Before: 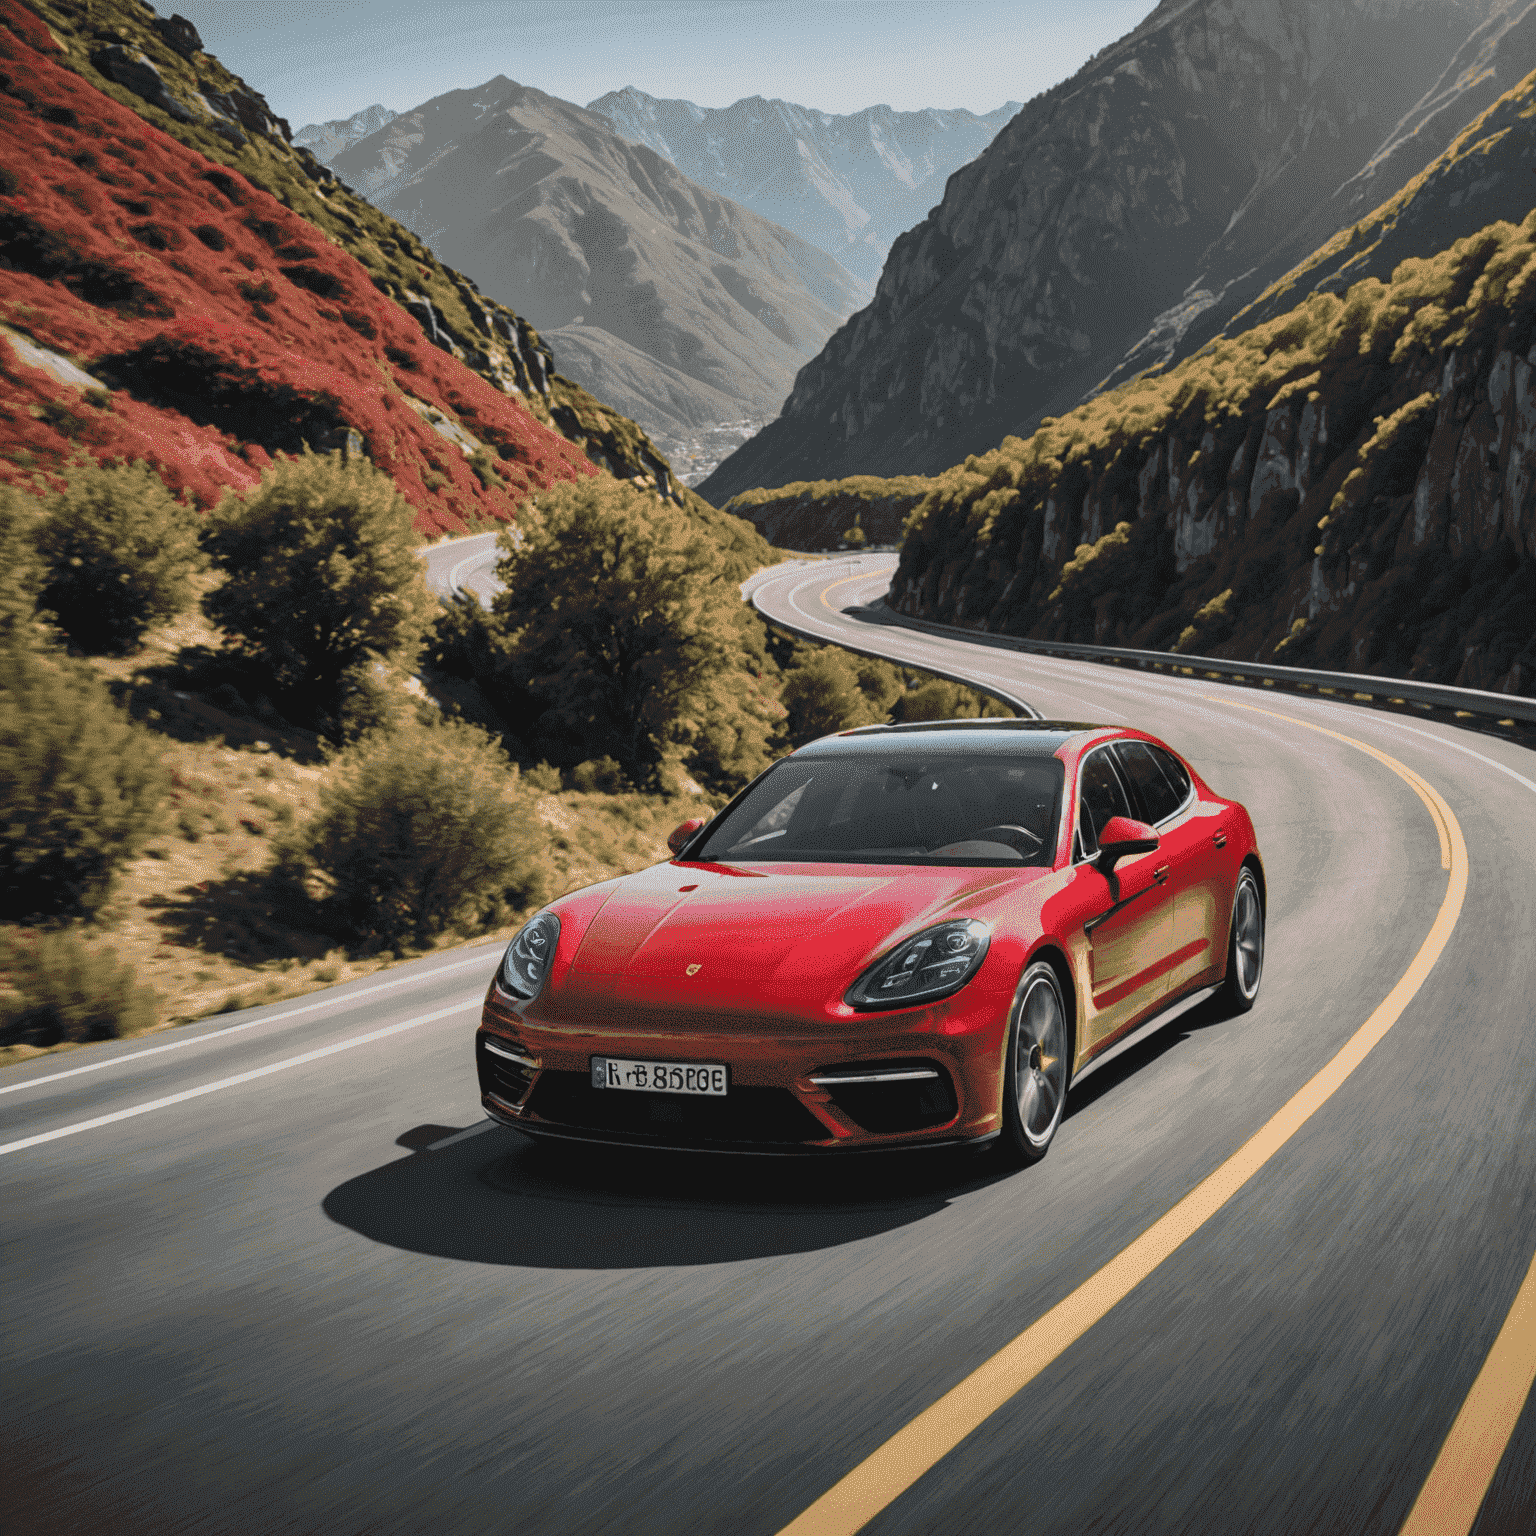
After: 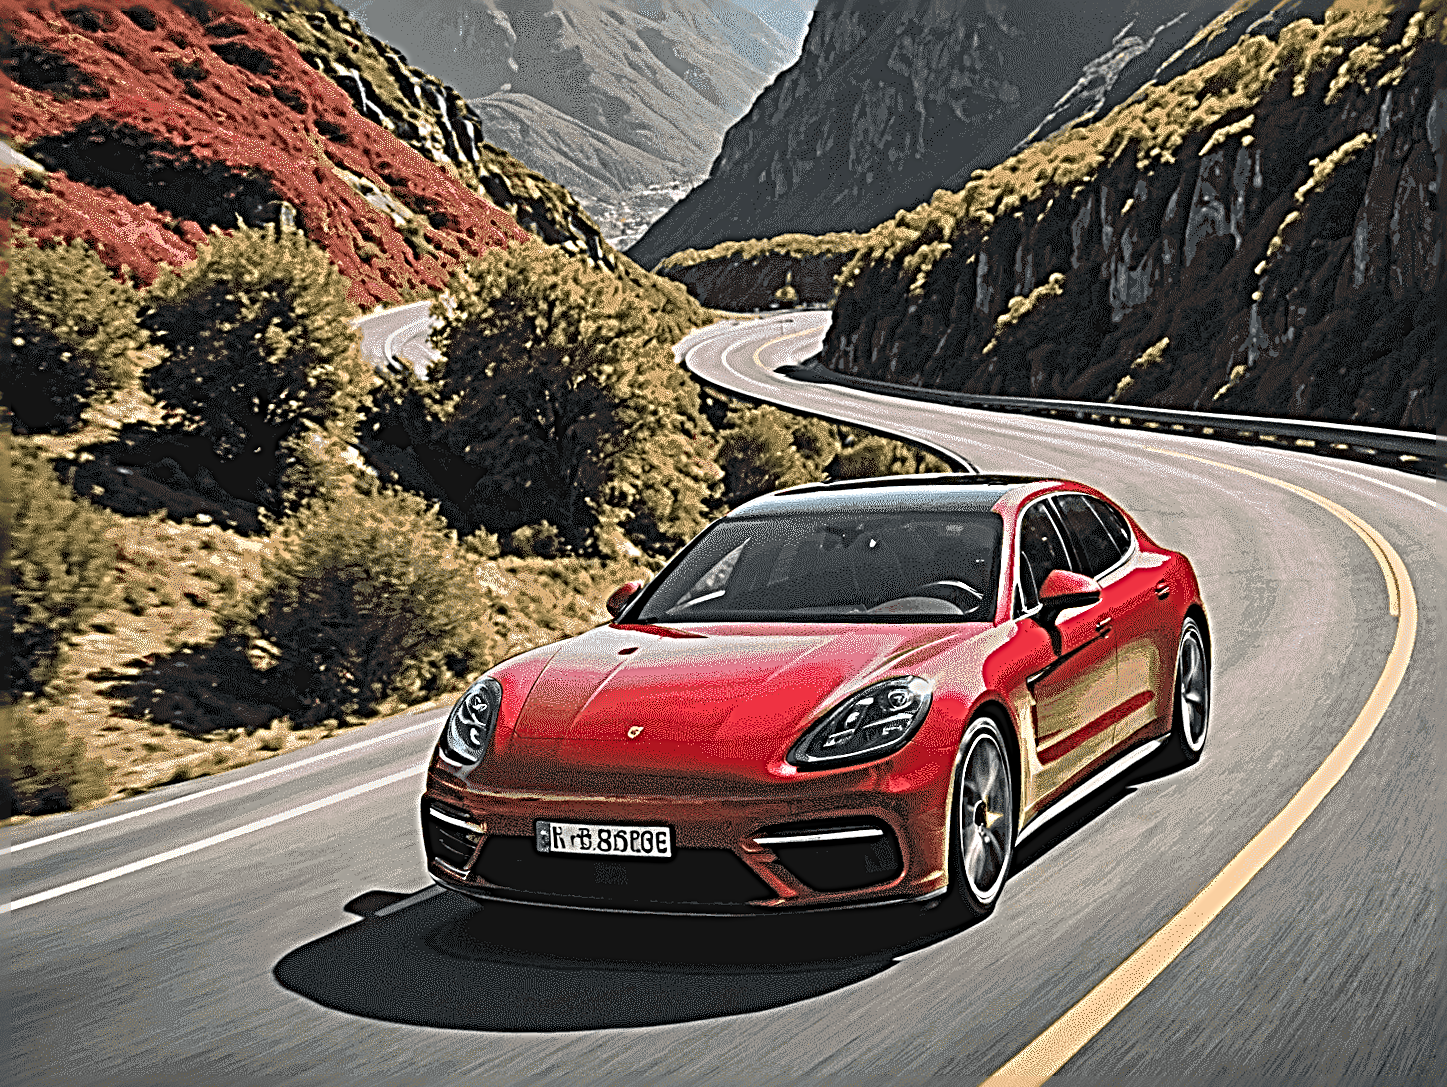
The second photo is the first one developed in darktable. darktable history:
crop and rotate: left 2.991%, top 13.302%, right 1.981%, bottom 12.636%
exposure: exposure 0.207 EV, compensate highlight preservation false
rotate and perspective: rotation -1.32°, lens shift (horizontal) -0.031, crop left 0.015, crop right 0.985, crop top 0.047, crop bottom 0.982
sharpen: radius 4.001, amount 2
